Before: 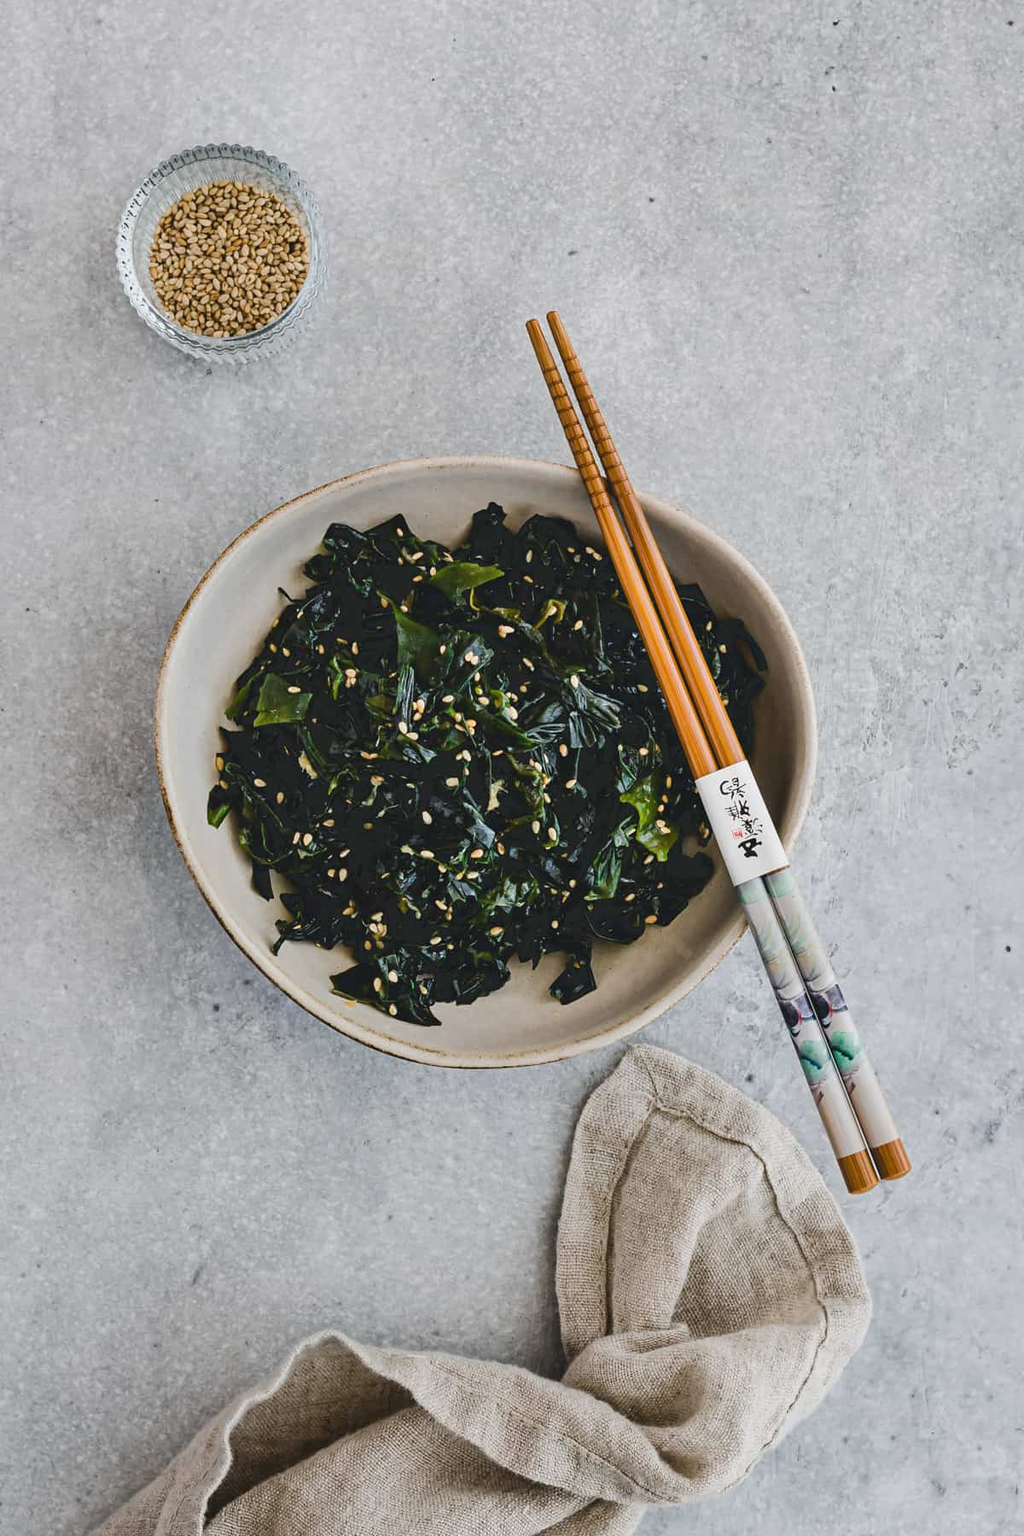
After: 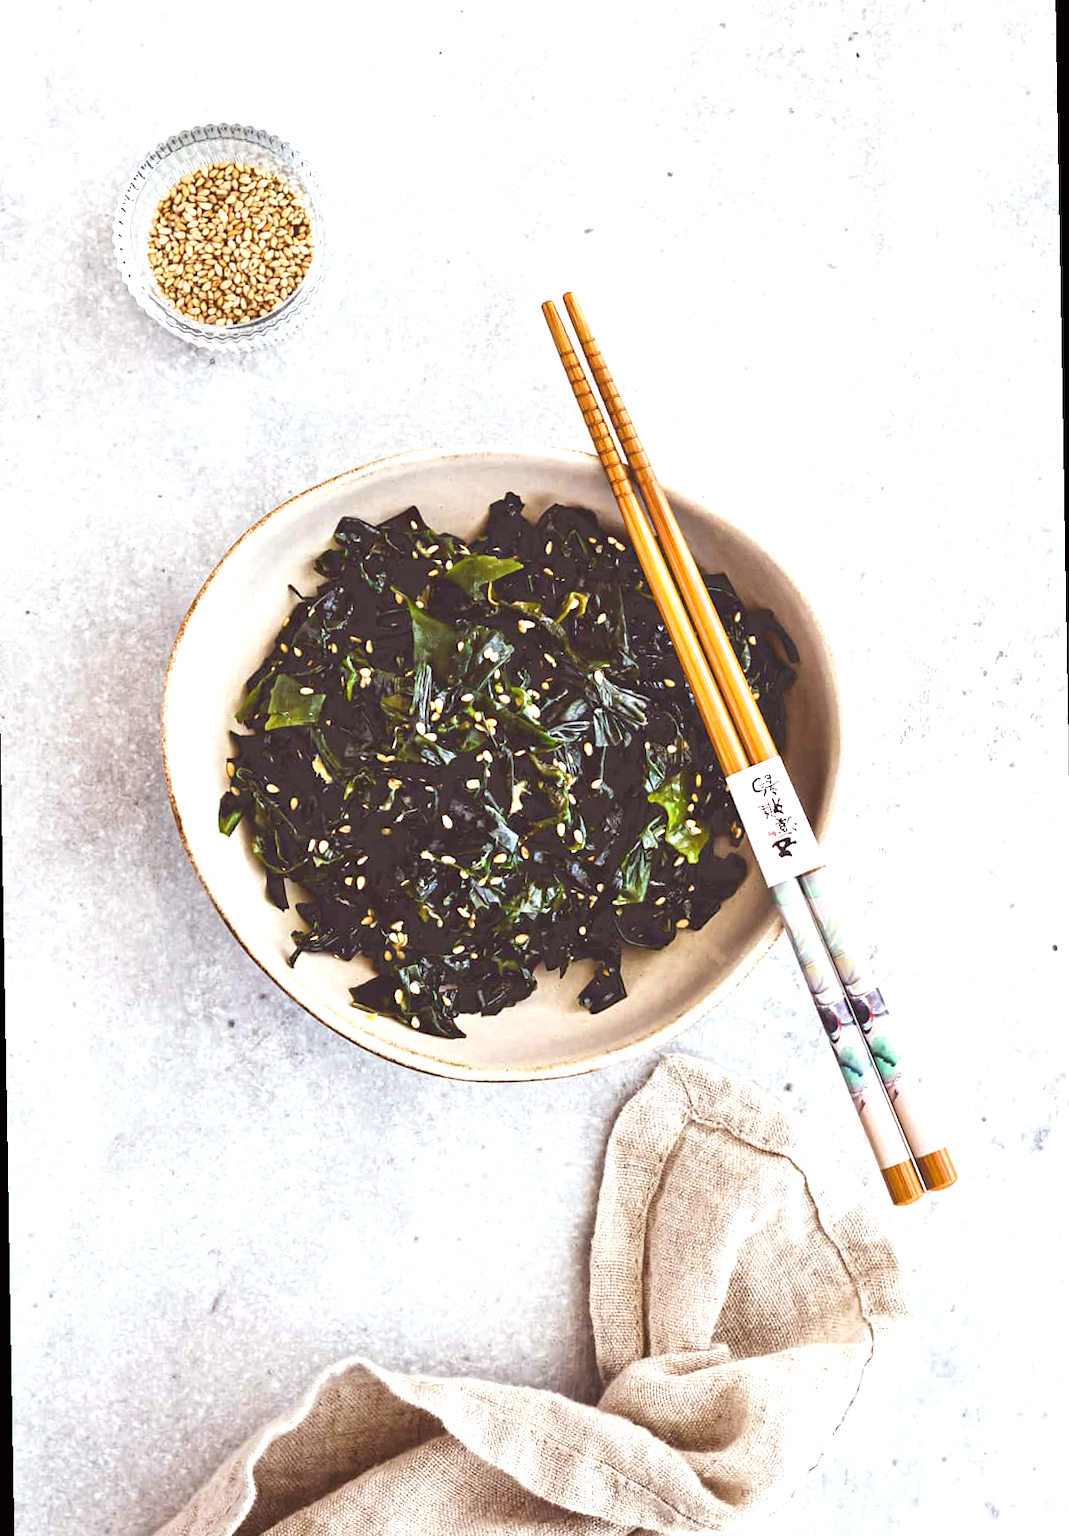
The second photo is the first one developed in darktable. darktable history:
exposure: black level correction 0, exposure 1.2 EV, compensate highlight preservation false
rgb levels: mode RGB, independent channels, levels [[0, 0.474, 1], [0, 0.5, 1], [0, 0.5, 1]]
rotate and perspective: rotation -1°, crop left 0.011, crop right 0.989, crop top 0.025, crop bottom 0.975
